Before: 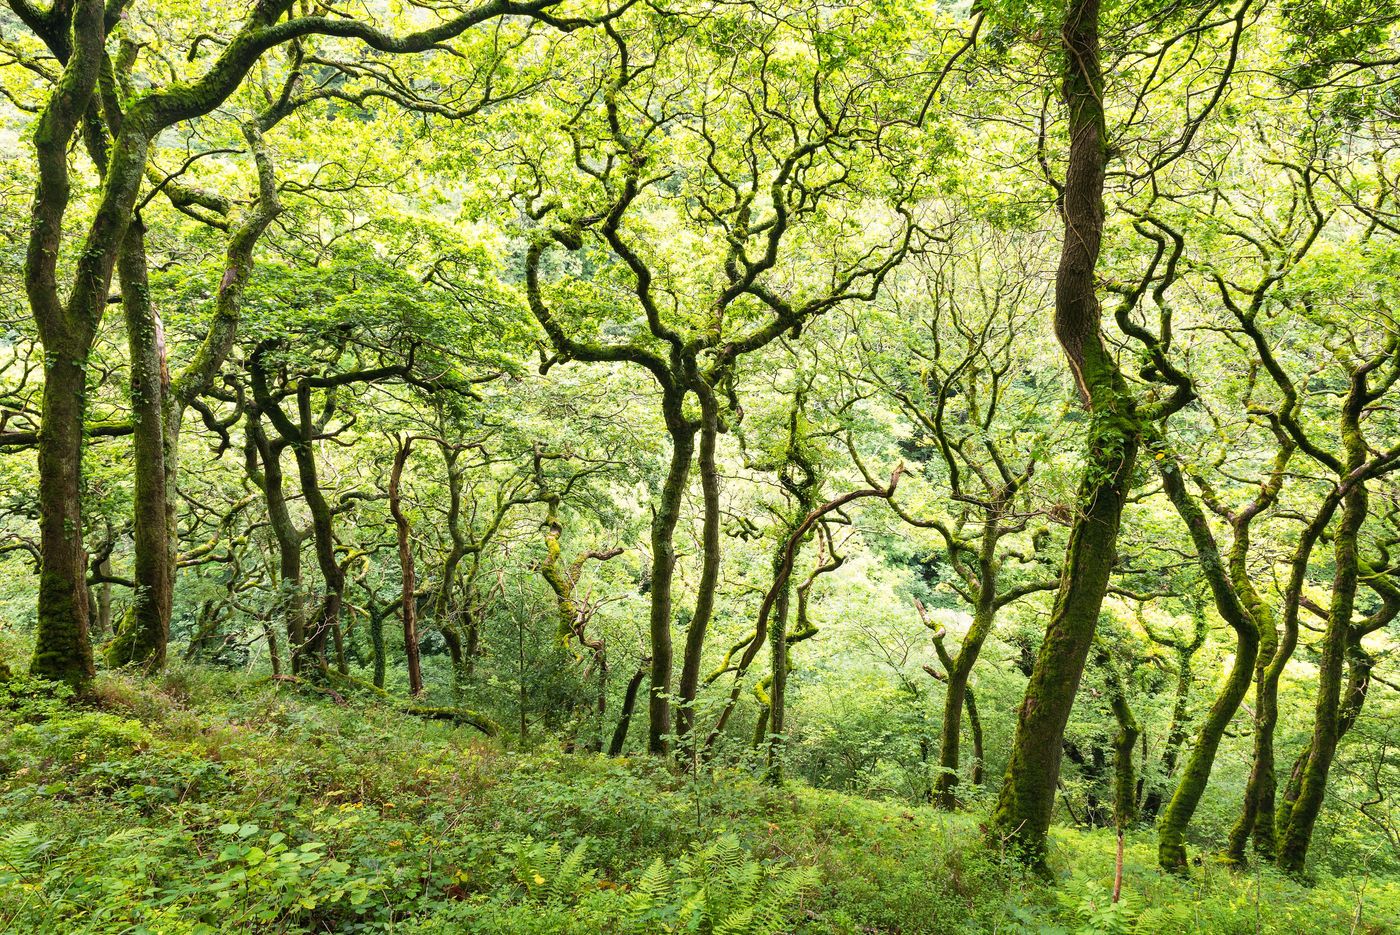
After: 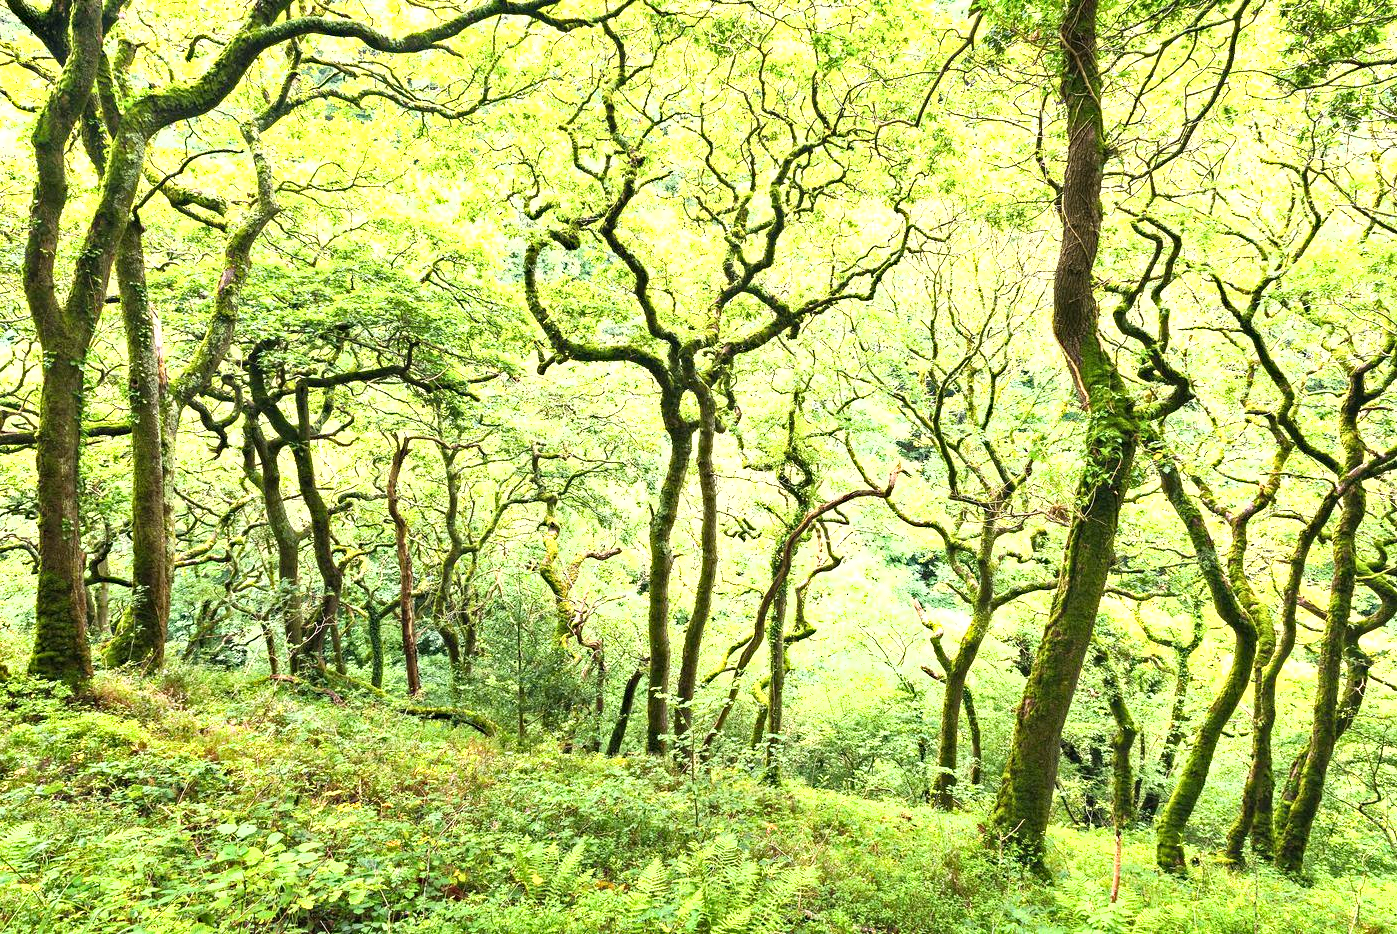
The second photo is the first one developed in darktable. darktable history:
exposure: black level correction 0, exposure 1.096 EV, compensate highlight preservation false
haze removal: strength 0.511, distance 0.423, compatibility mode true, adaptive false
crop and rotate: left 0.189%, bottom 0%
shadows and highlights: shadows -1.87, highlights 39.52
